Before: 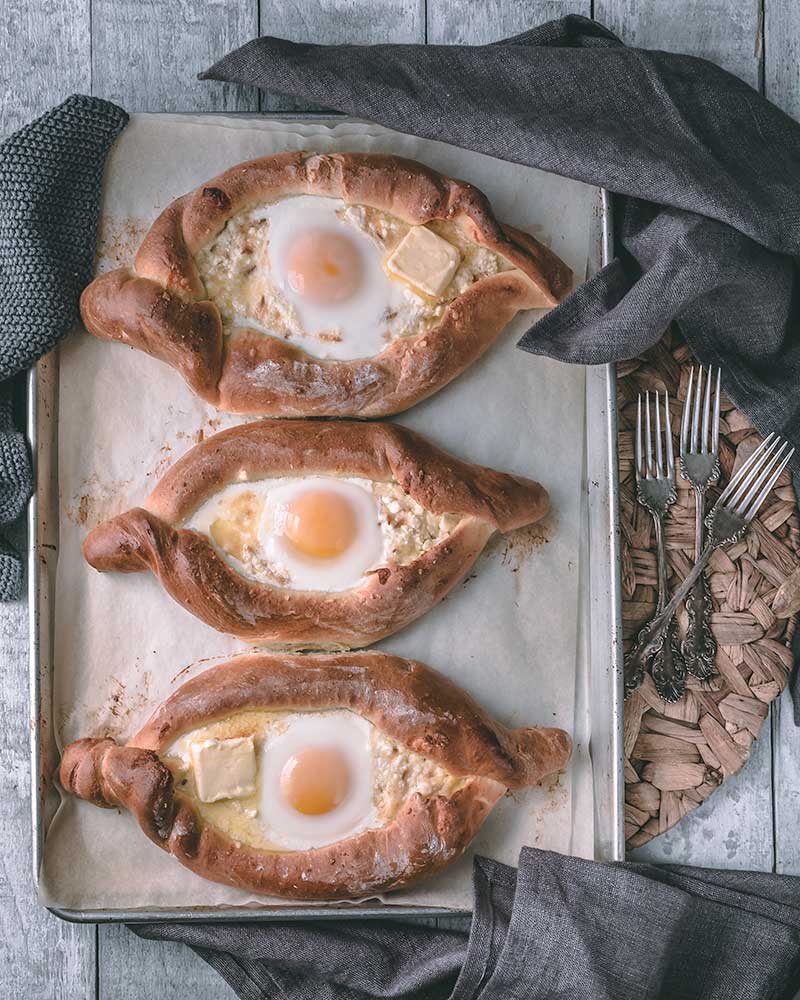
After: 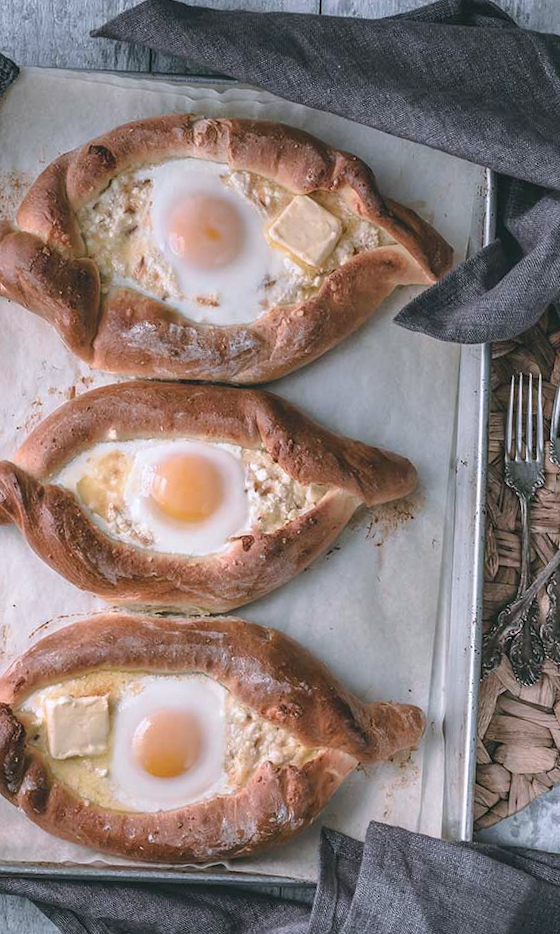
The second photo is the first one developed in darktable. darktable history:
white balance: red 0.98, blue 1.034
crop and rotate: angle -3.27°, left 14.277%, top 0.028%, right 10.766%, bottom 0.028%
